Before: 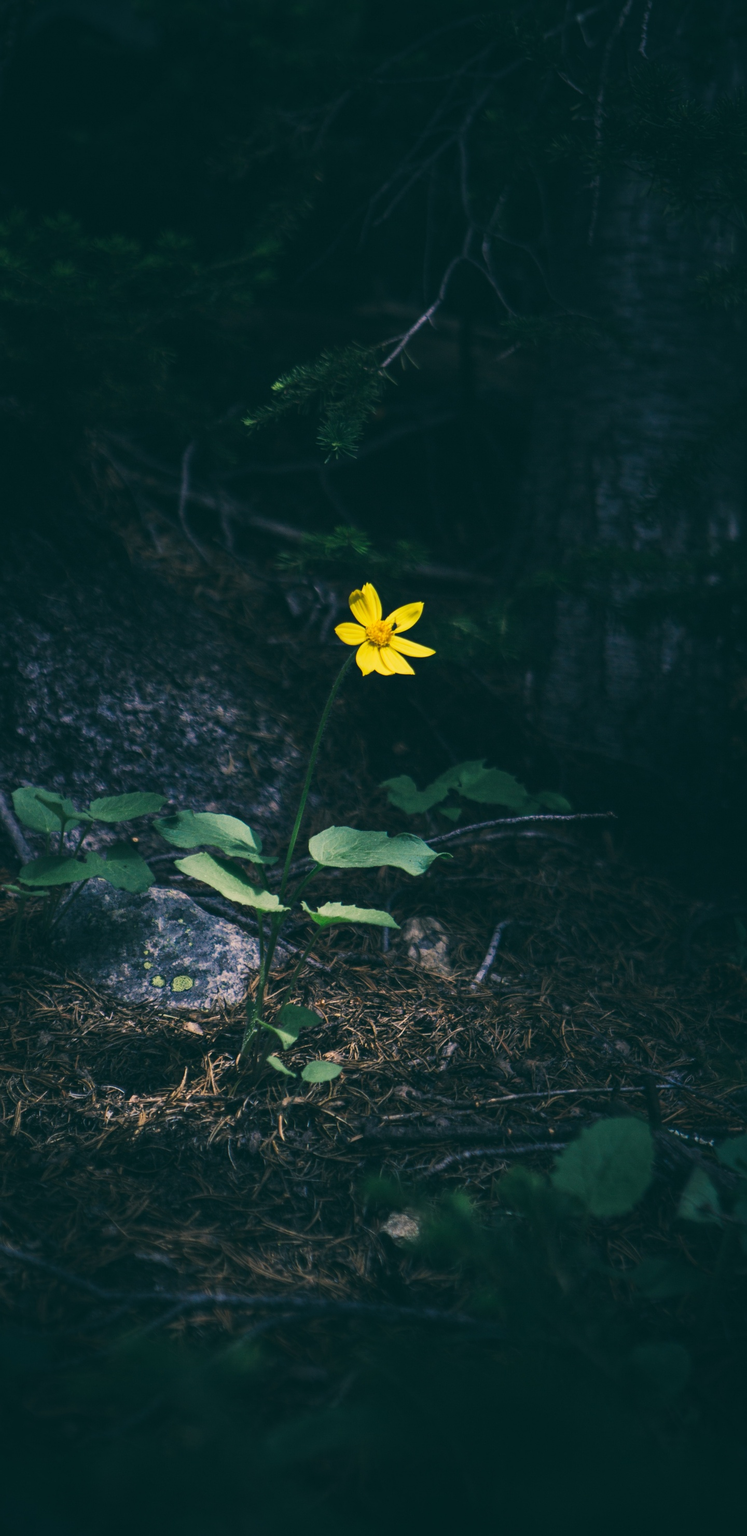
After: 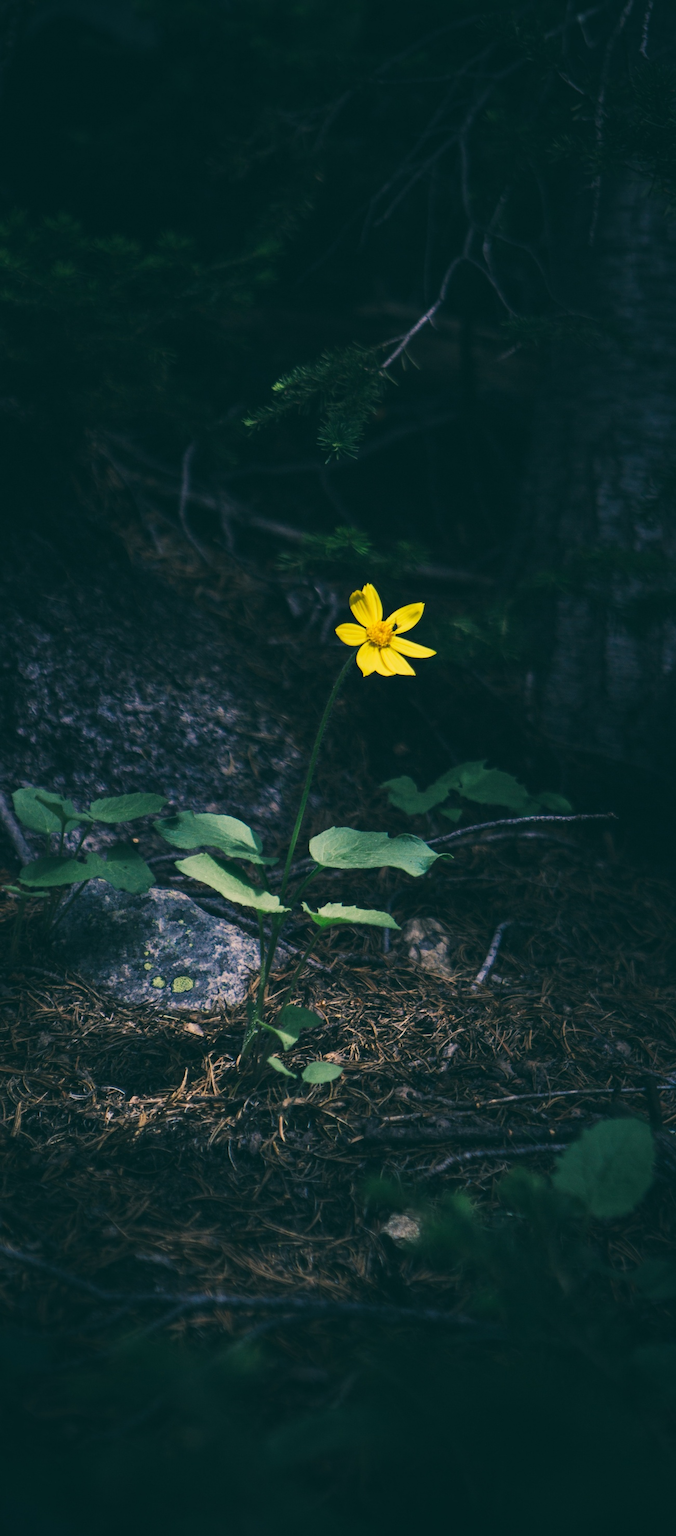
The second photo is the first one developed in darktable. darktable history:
crop: right 9.49%, bottom 0.043%
